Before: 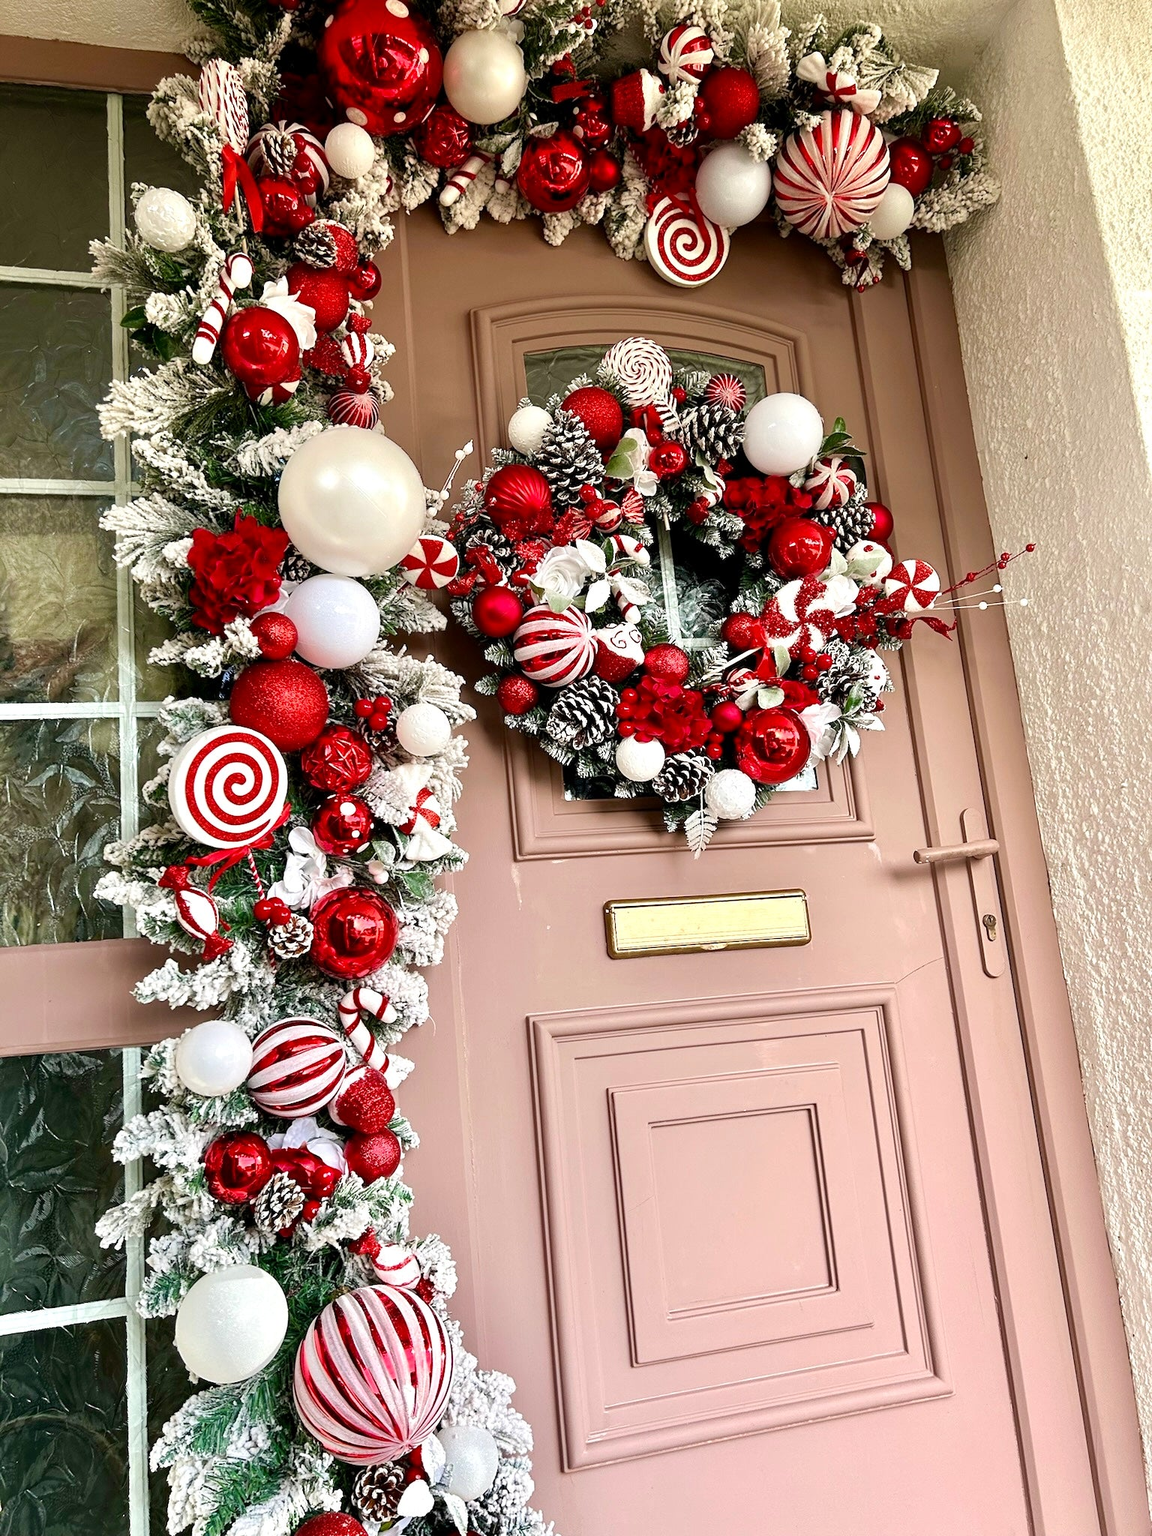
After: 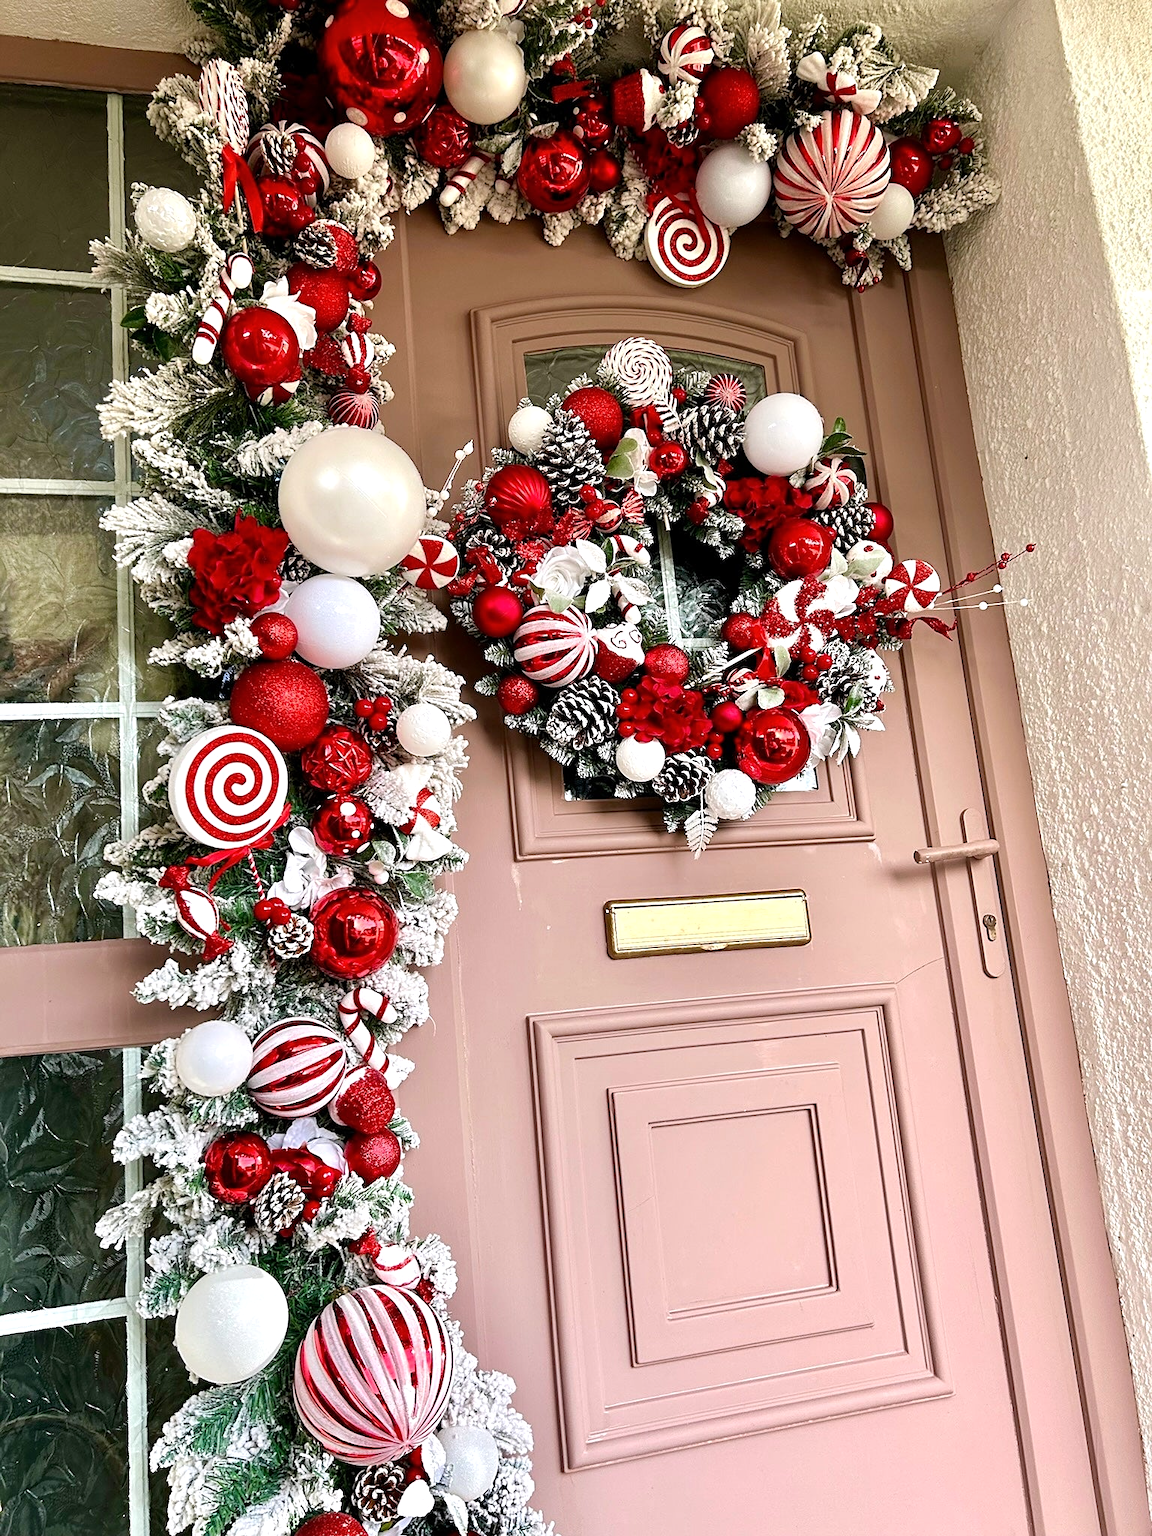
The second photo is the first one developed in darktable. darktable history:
sharpen: amount 0.2
white balance: red 1.004, blue 1.024
shadows and highlights: shadows 12, white point adjustment 1.2, highlights -0.36, soften with gaussian
